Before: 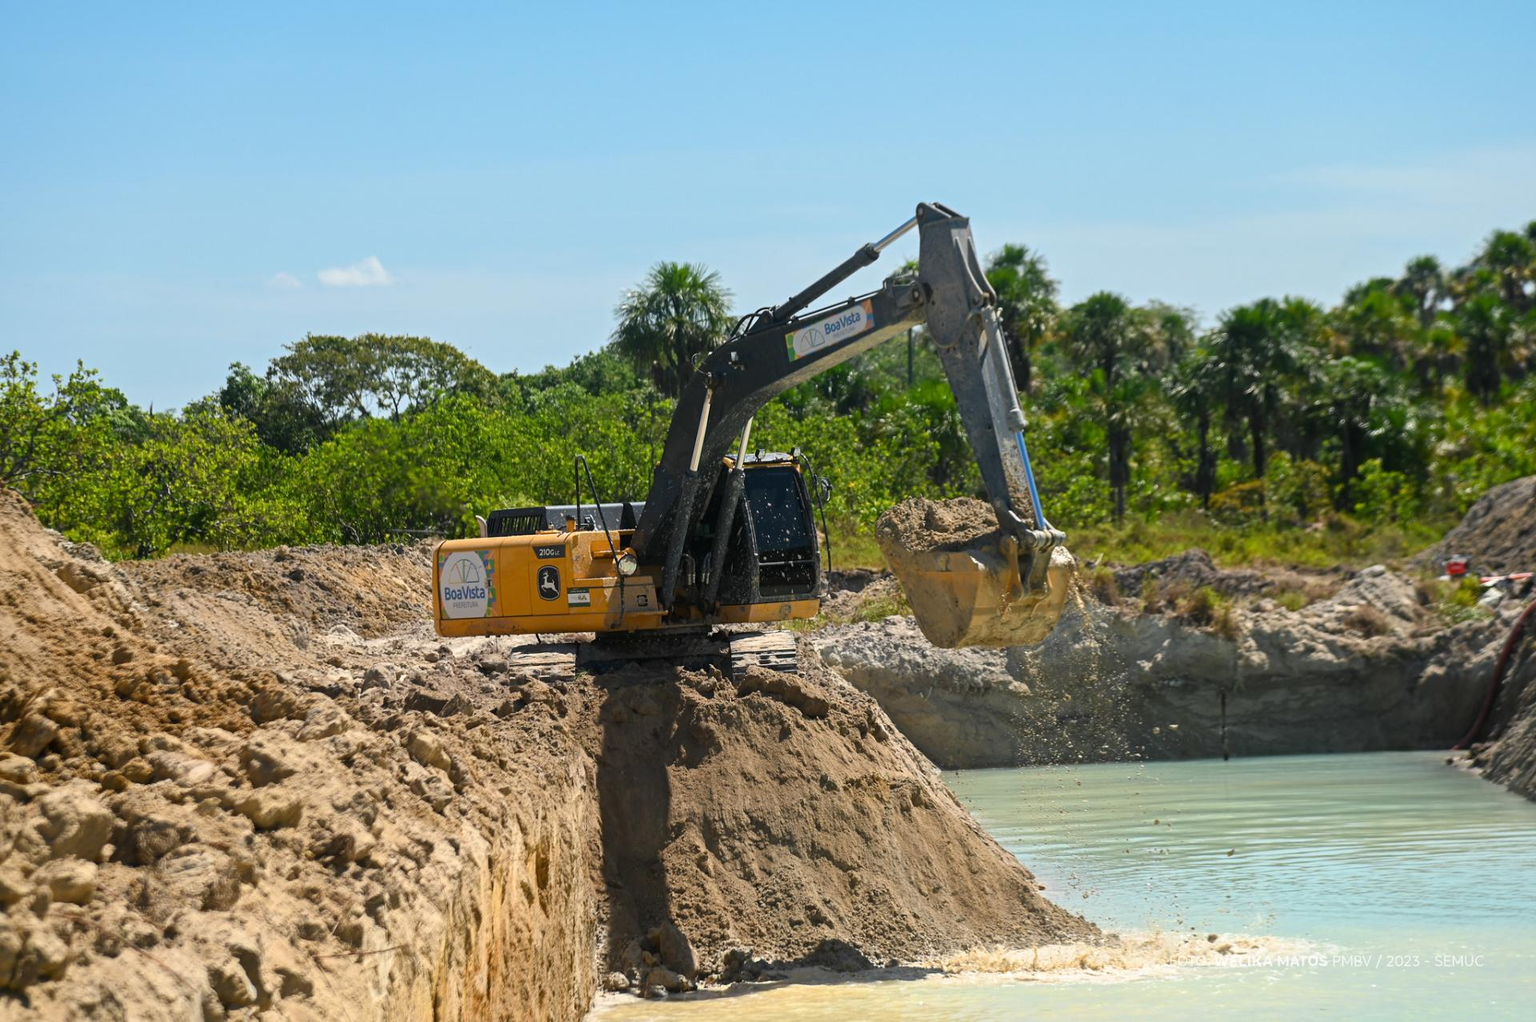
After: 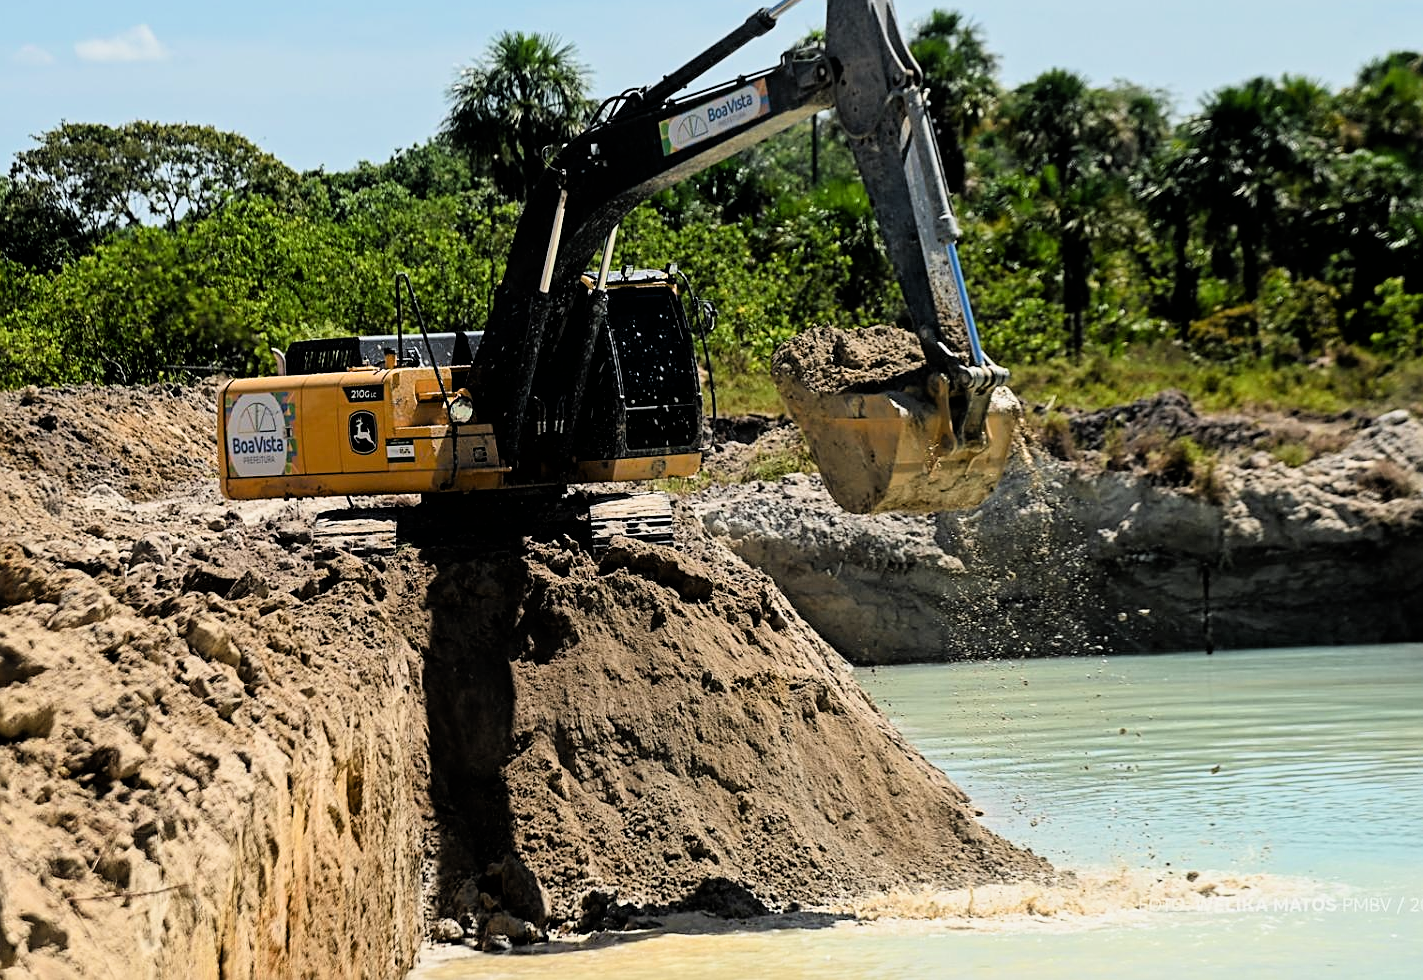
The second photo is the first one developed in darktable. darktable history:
sharpen: on, module defaults
color correction: highlights a* -0.174, highlights b* -0.081
crop: left 16.872%, top 23.228%, right 8.986%
filmic rgb: black relative exposure -4.06 EV, white relative exposure 3 EV, hardness 2.98, contrast 1.387
